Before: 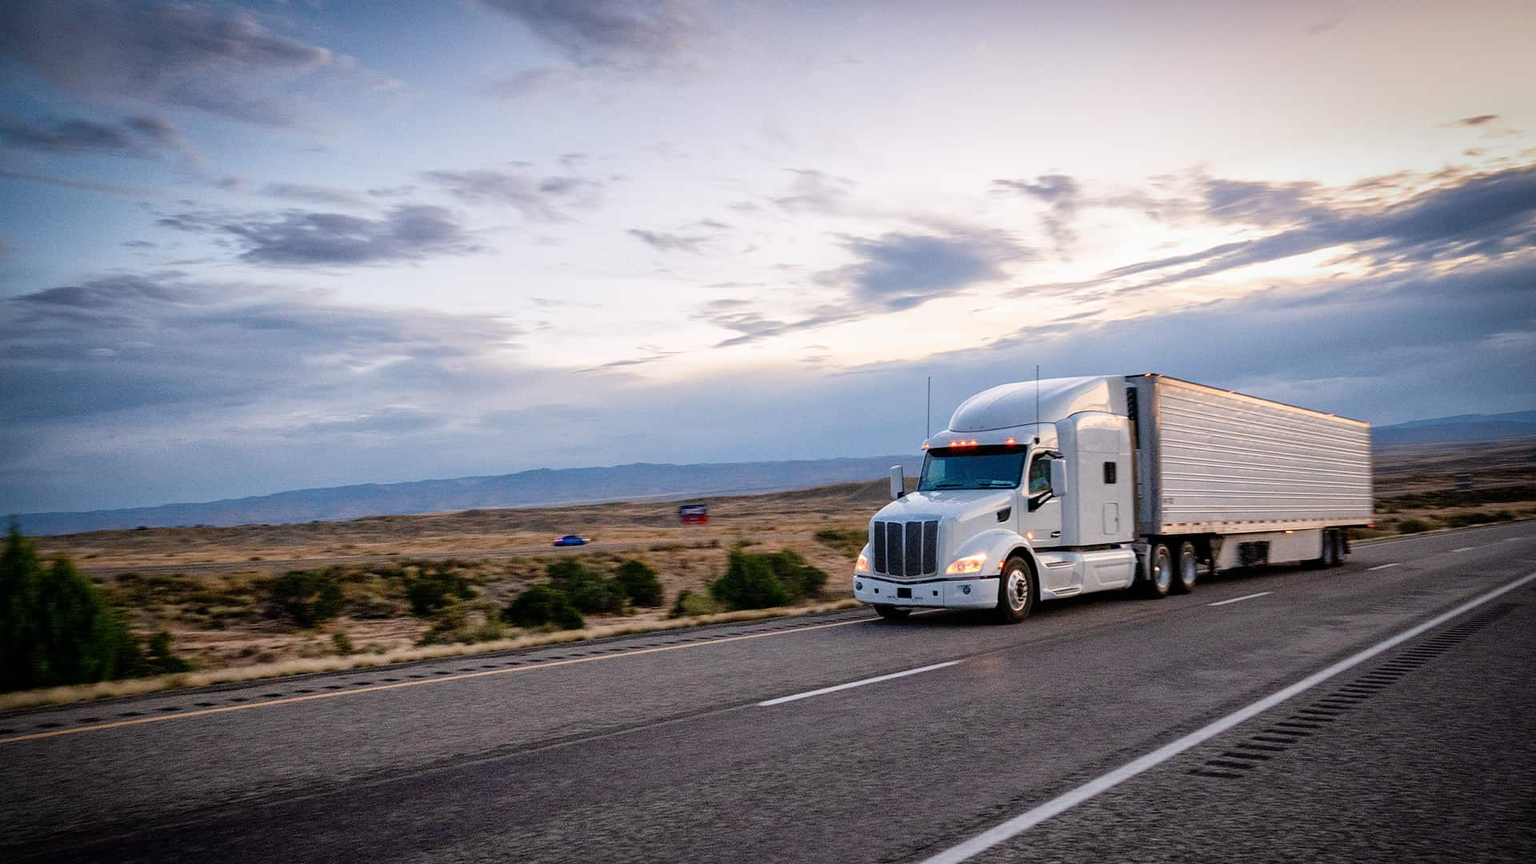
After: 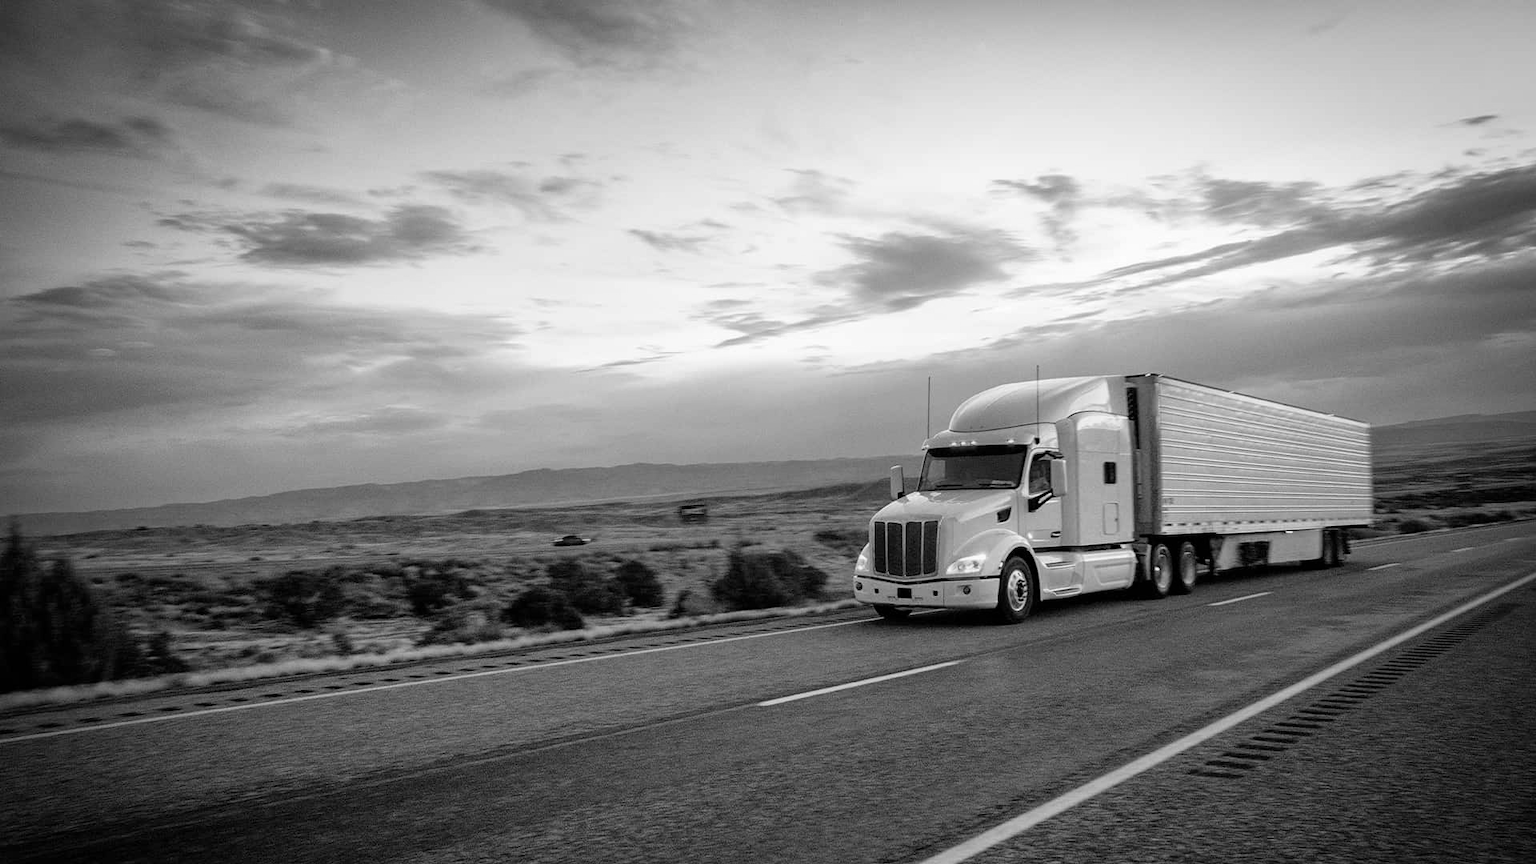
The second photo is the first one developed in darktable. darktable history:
monochrome: a 0, b 0, size 0.5, highlights 0.57
color balance rgb: linear chroma grading › global chroma 15%, perceptual saturation grading › global saturation 30%
